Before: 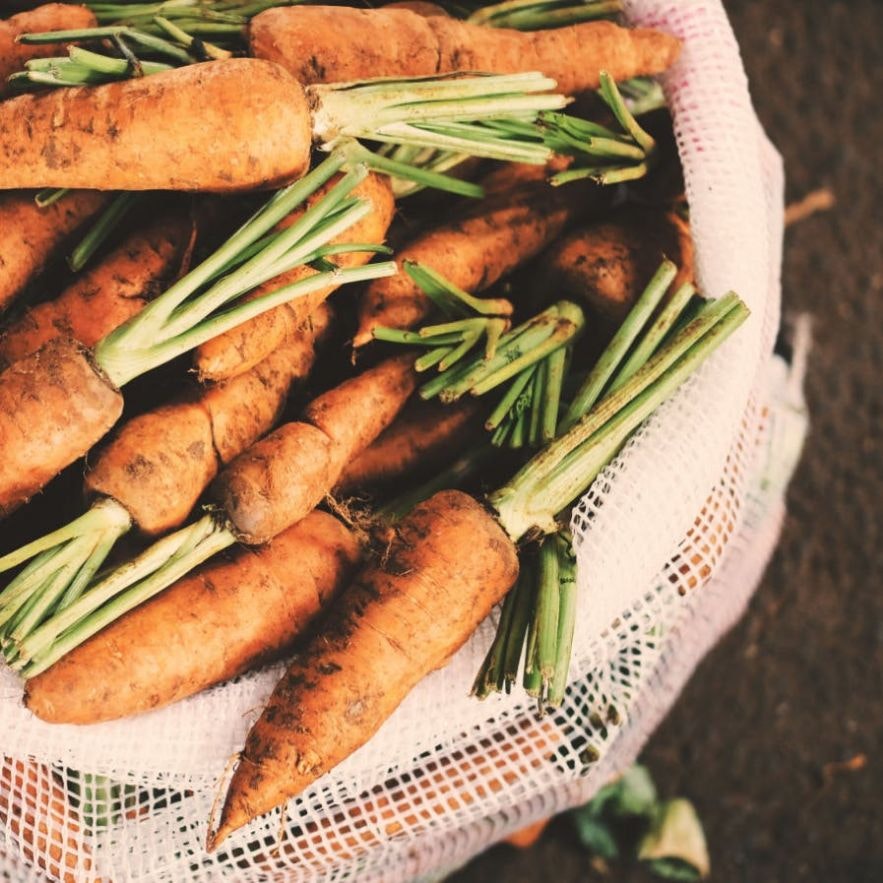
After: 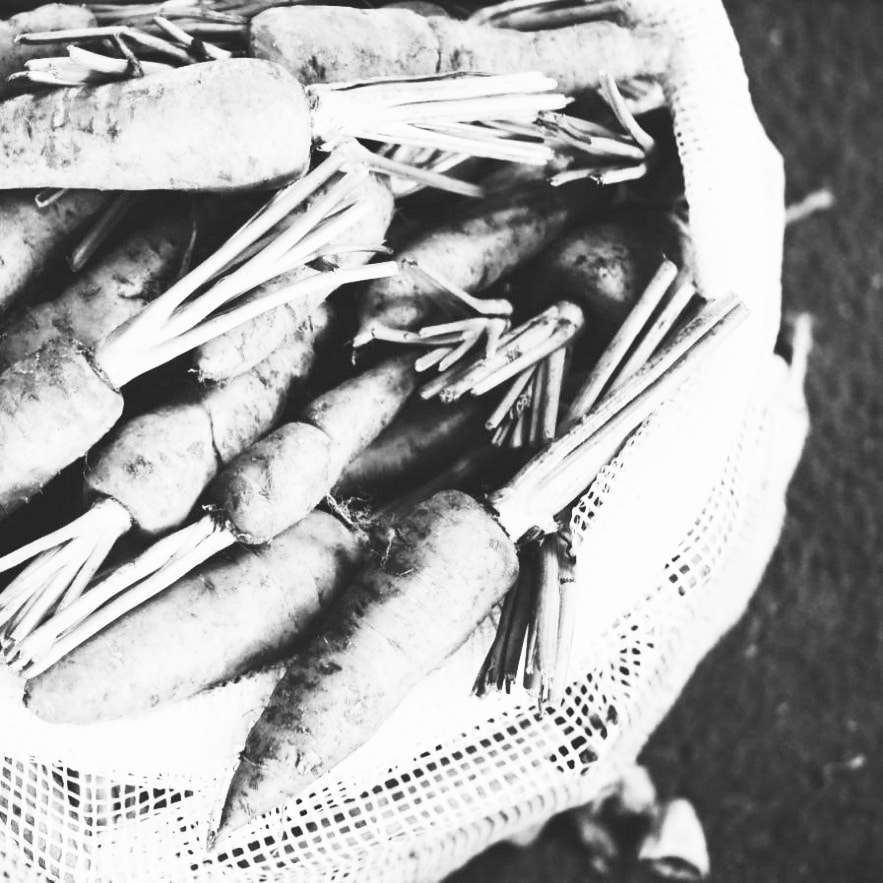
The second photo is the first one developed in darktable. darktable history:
contrast brightness saturation: contrast 0.519, brightness 0.459, saturation -0.994
